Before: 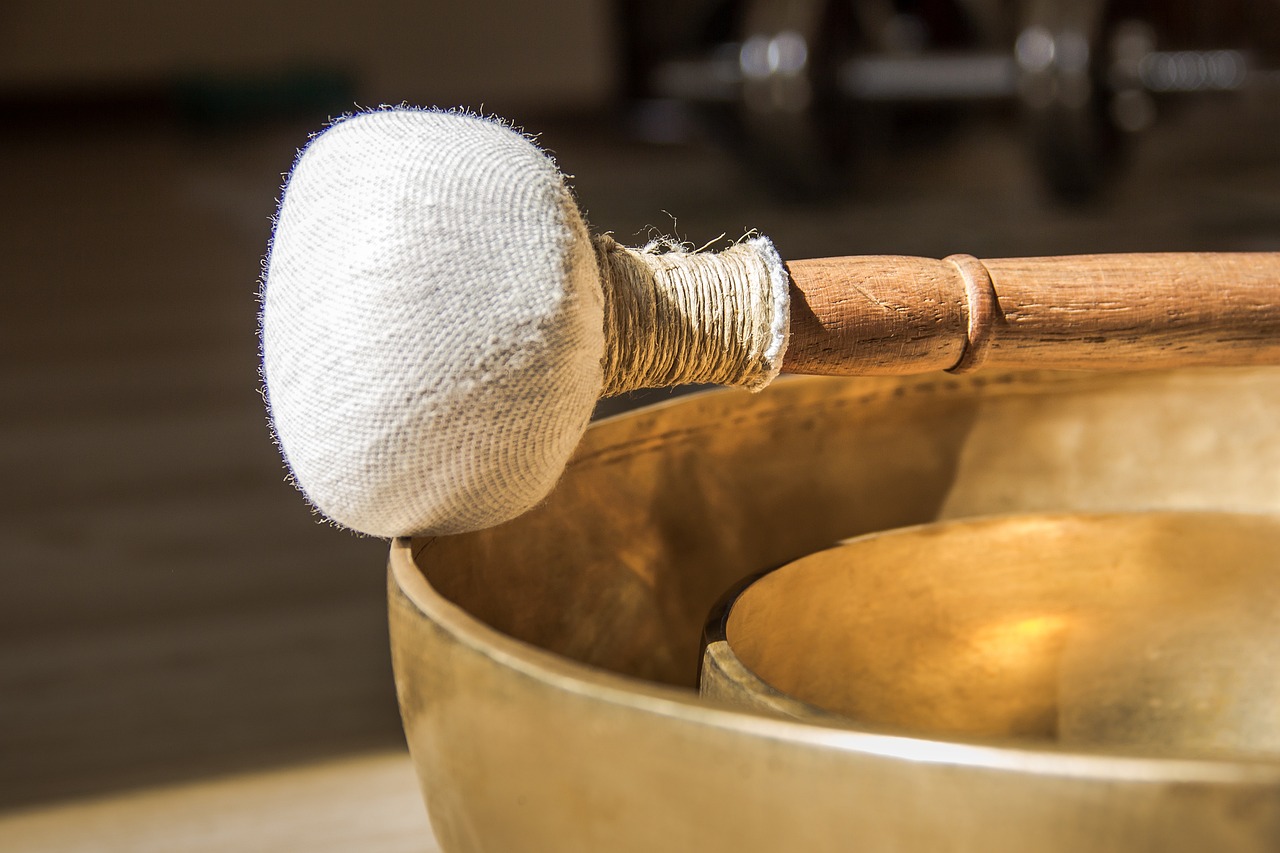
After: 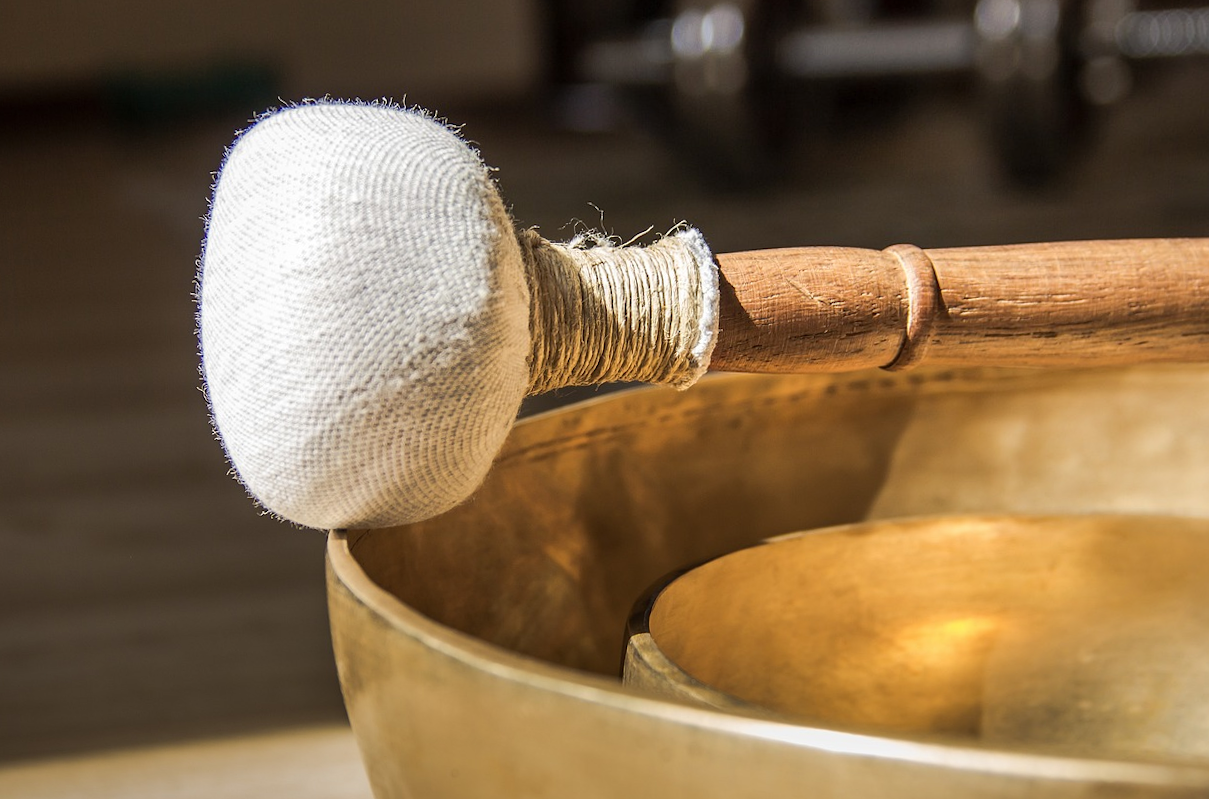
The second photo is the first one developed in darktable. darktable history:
rotate and perspective: rotation 0.062°, lens shift (vertical) 0.115, lens shift (horizontal) -0.133, crop left 0.047, crop right 0.94, crop top 0.061, crop bottom 0.94
shadows and highlights: radius 125.46, shadows 30.51, highlights -30.51, low approximation 0.01, soften with gaussian
